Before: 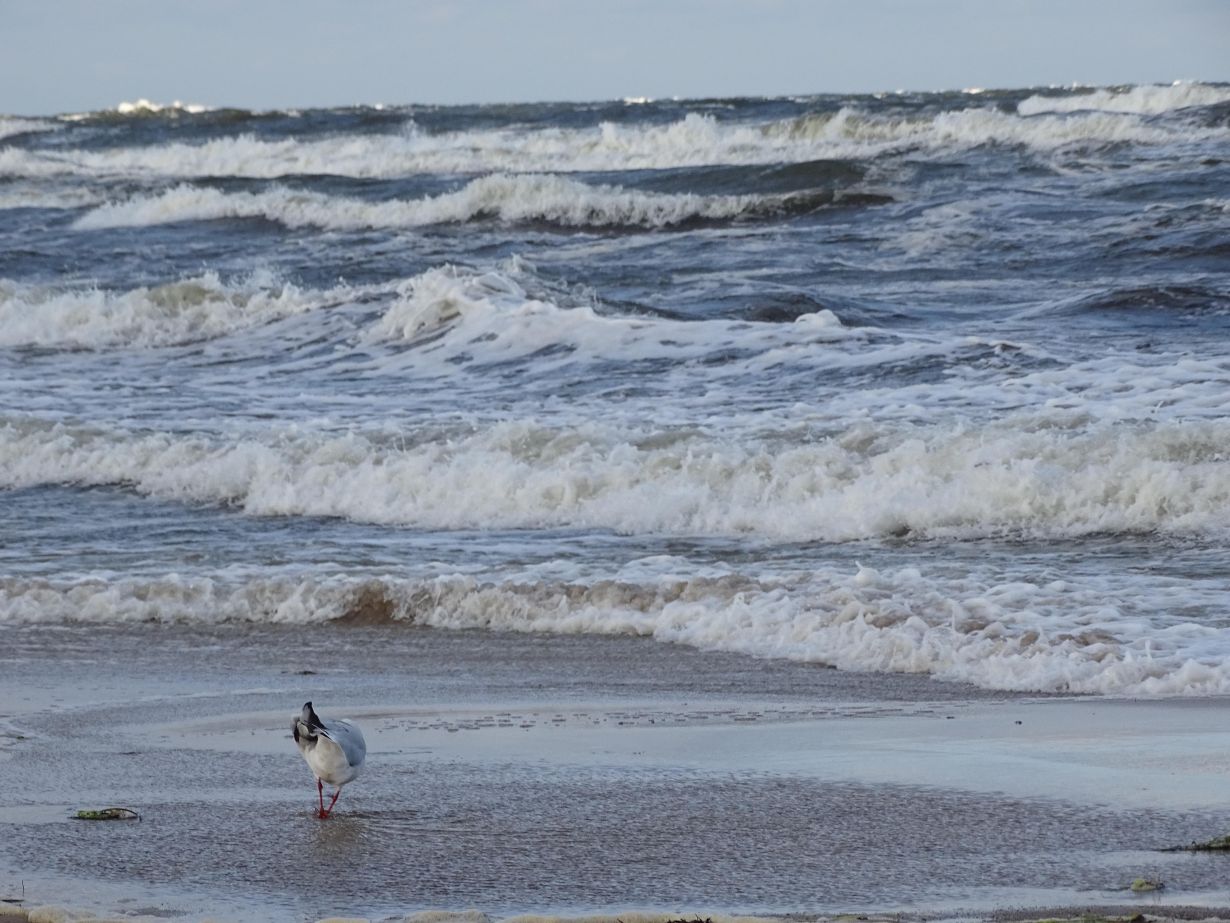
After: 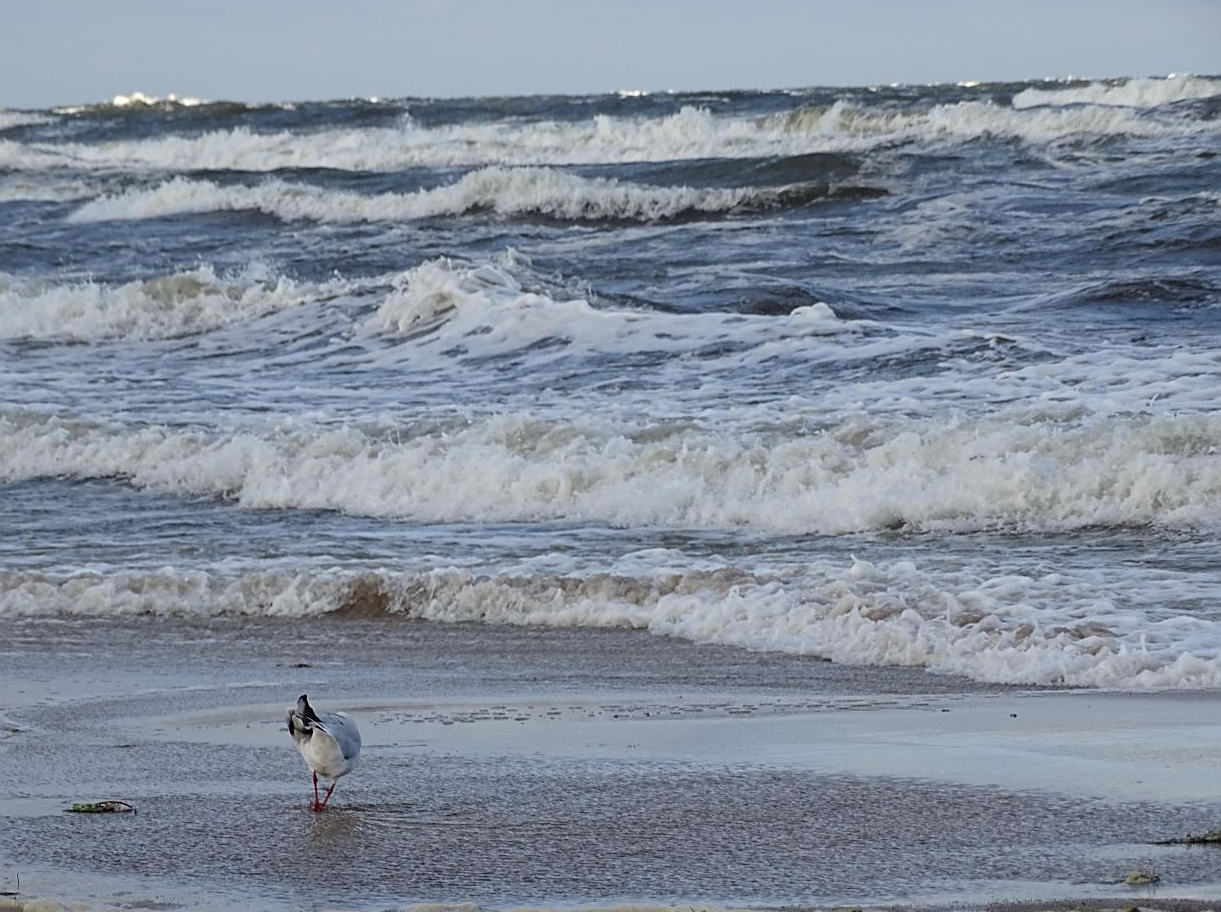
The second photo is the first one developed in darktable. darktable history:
sharpen: on, module defaults
crop: left 0.471%, top 0.759%, right 0.25%, bottom 0.365%
exposure: black level correction 0.002, compensate highlight preservation false
color zones: curves: ch0 [(0, 0.5) (0.143, 0.52) (0.286, 0.5) (0.429, 0.5) (0.571, 0.5) (0.714, 0.5) (0.857, 0.5) (1, 0.5)]; ch1 [(0, 0.489) (0.155, 0.45) (0.286, 0.466) (0.429, 0.5) (0.571, 0.5) (0.714, 0.5) (0.857, 0.5) (1, 0.489)], mix 23.98%
